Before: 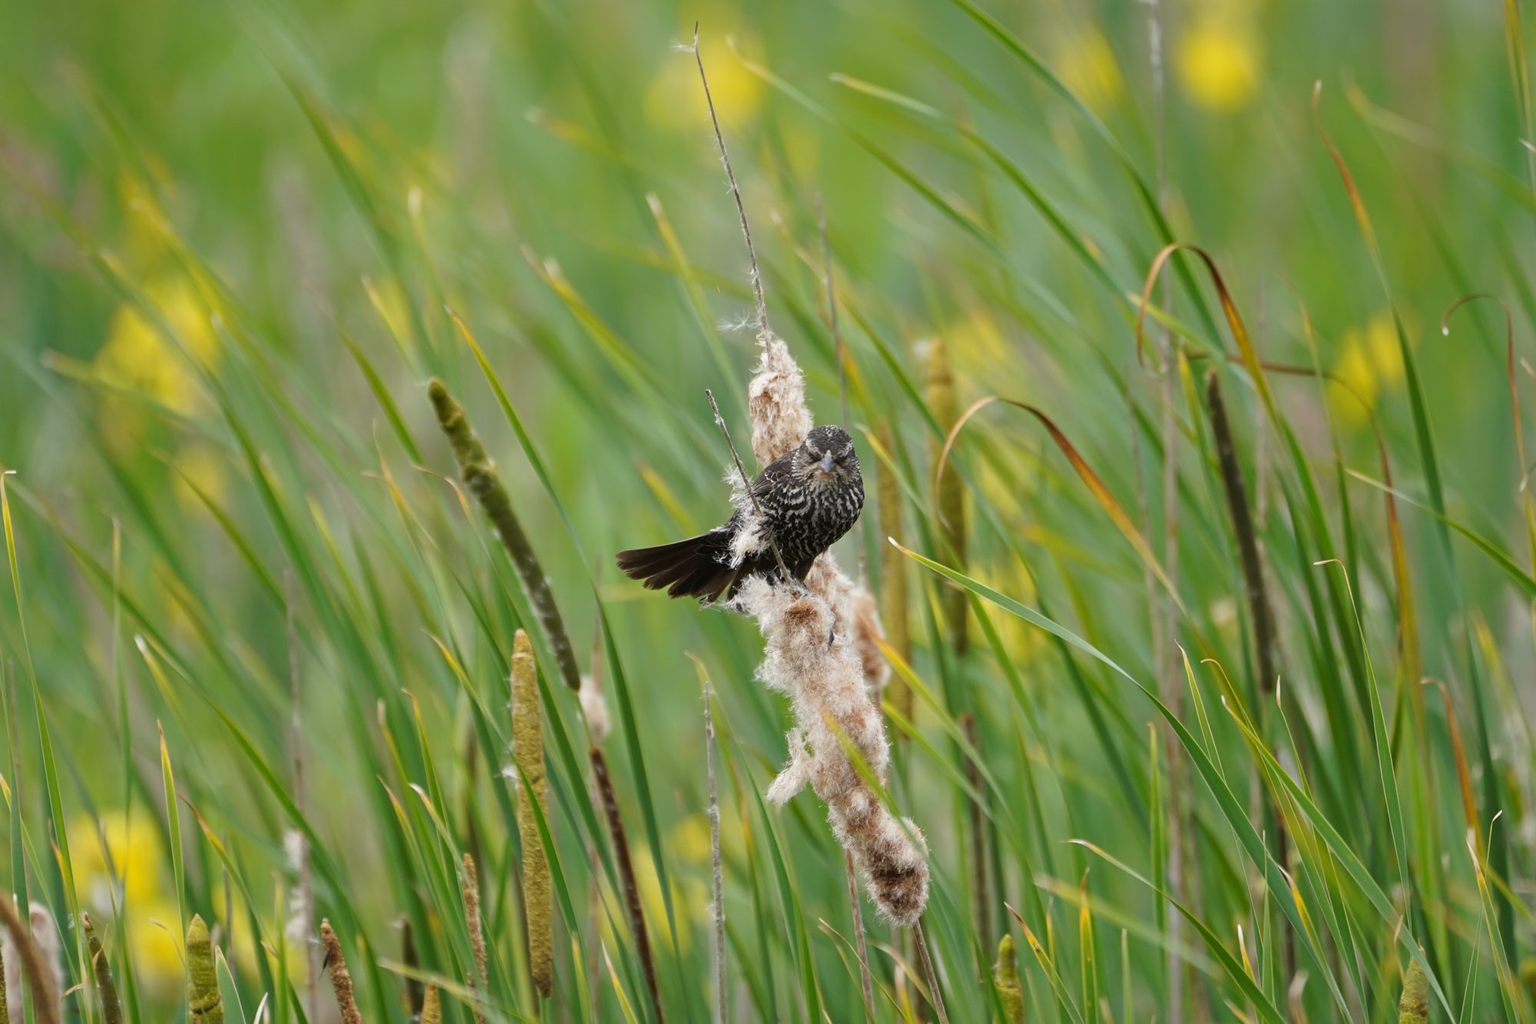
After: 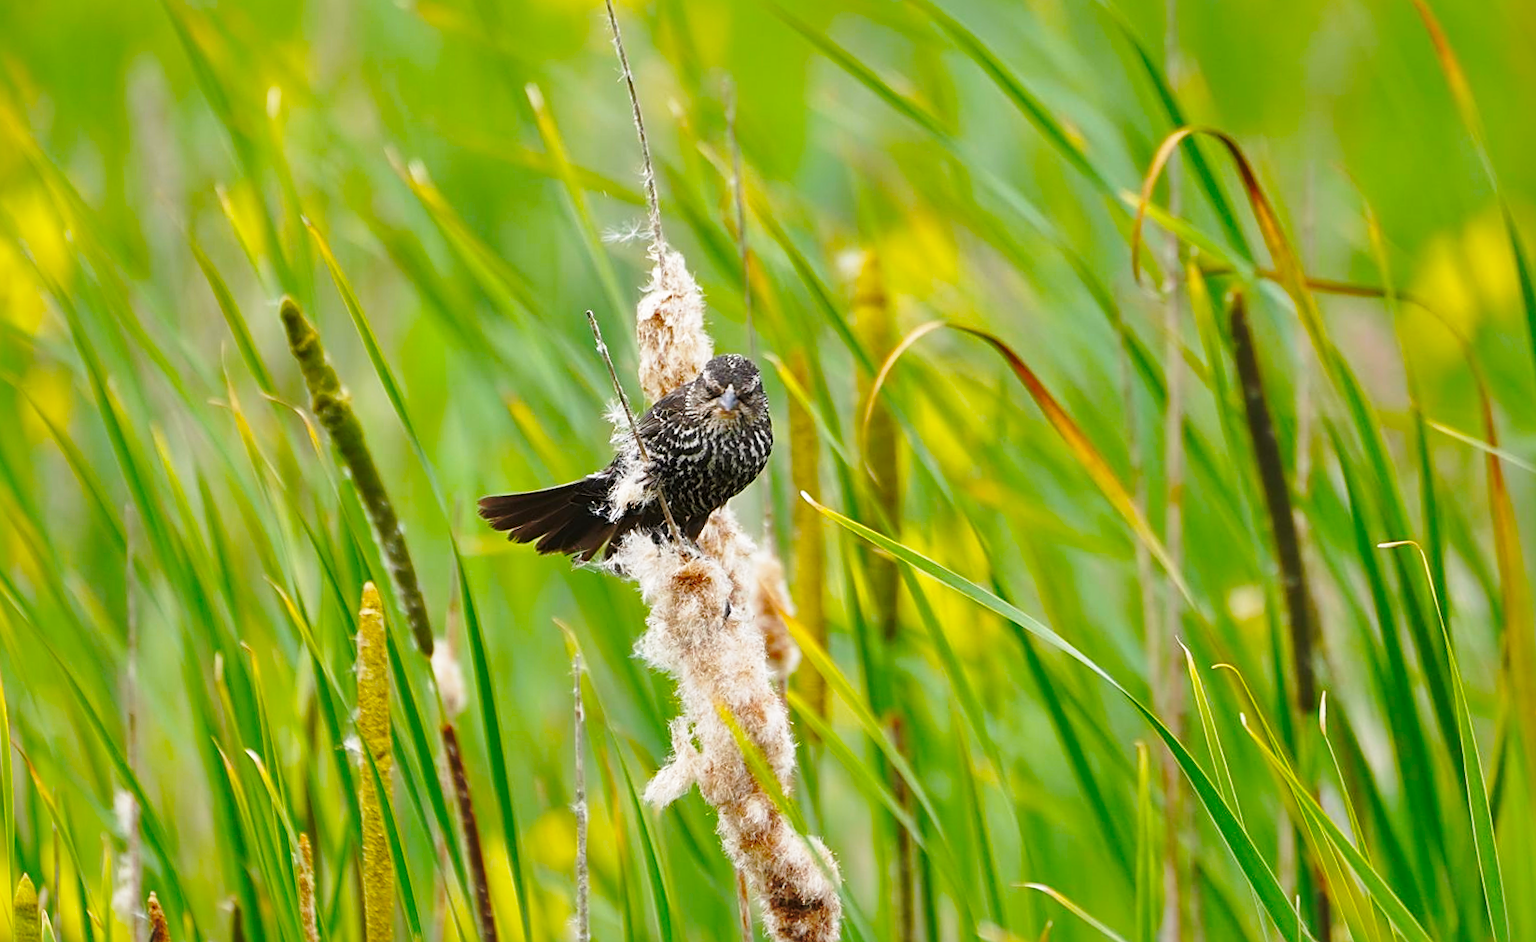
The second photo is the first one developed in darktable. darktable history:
crop: left 6.446%, top 8.188%, right 9.538%, bottom 3.548%
color balance rgb: perceptual saturation grading › global saturation 20%, global vibrance 20%
exposure: exposure -0.048 EV, compensate highlight preservation false
shadows and highlights: on, module defaults
sharpen: amount 0.478
base curve: curves: ch0 [(0, 0) (0.036, 0.037) (0.121, 0.228) (0.46, 0.76) (0.859, 0.983) (1, 1)], preserve colors none
rotate and perspective: rotation 1.69°, lens shift (vertical) -0.023, lens shift (horizontal) -0.291, crop left 0.025, crop right 0.988, crop top 0.092, crop bottom 0.842
white balance: red 1, blue 1
